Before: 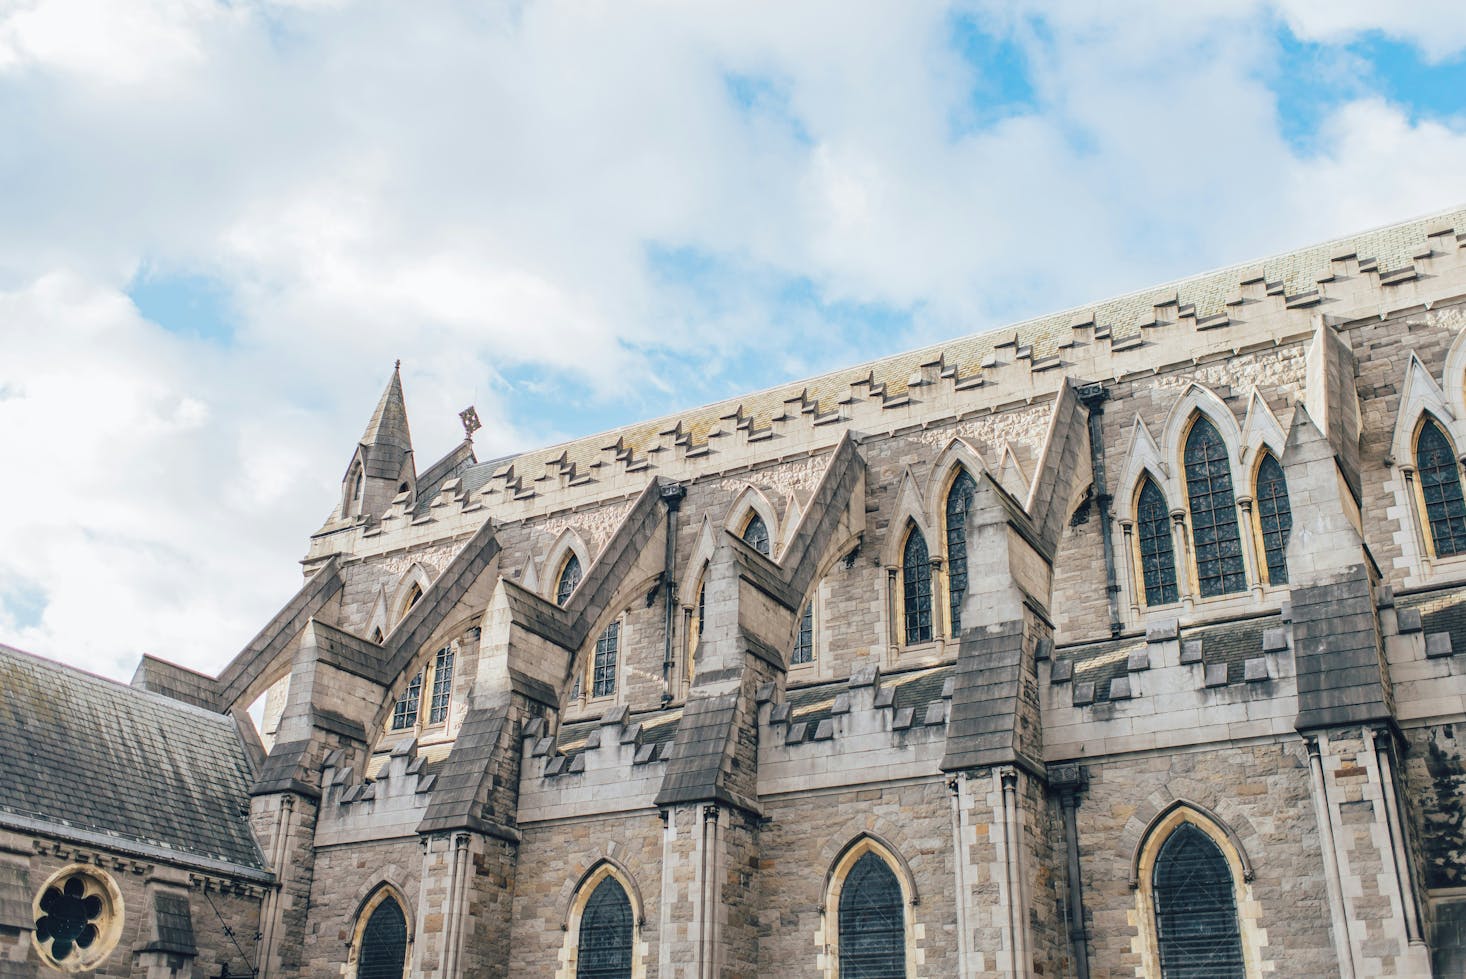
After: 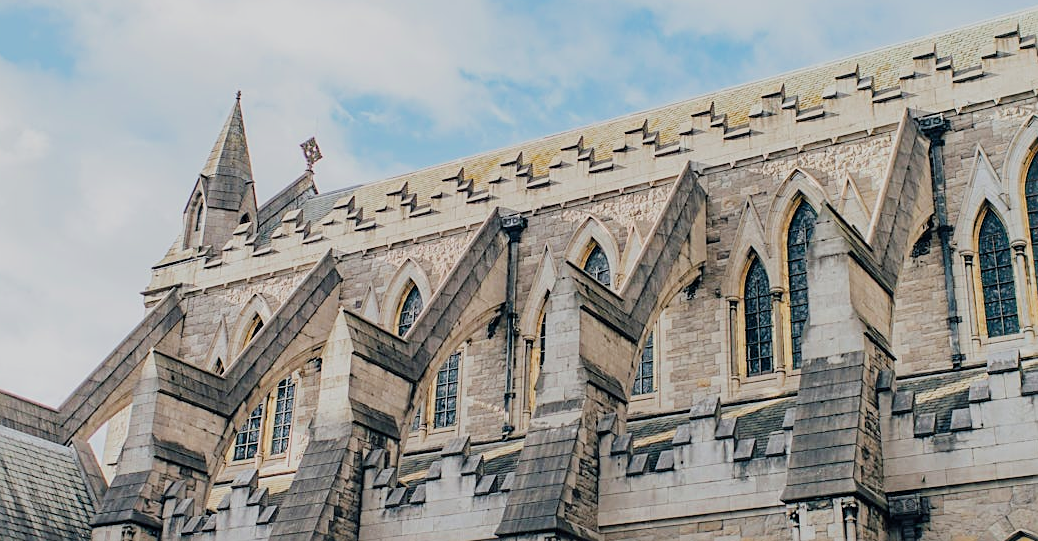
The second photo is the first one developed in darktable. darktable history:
color balance rgb: perceptual saturation grading › global saturation 30.783%, global vibrance 9.205%
sharpen: on, module defaults
crop: left 10.901%, top 27.498%, right 18.282%, bottom 17.178%
filmic rgb: black relative exposure -7.65 EV, white relative exposure 4.56 EV, hardness 3.61
